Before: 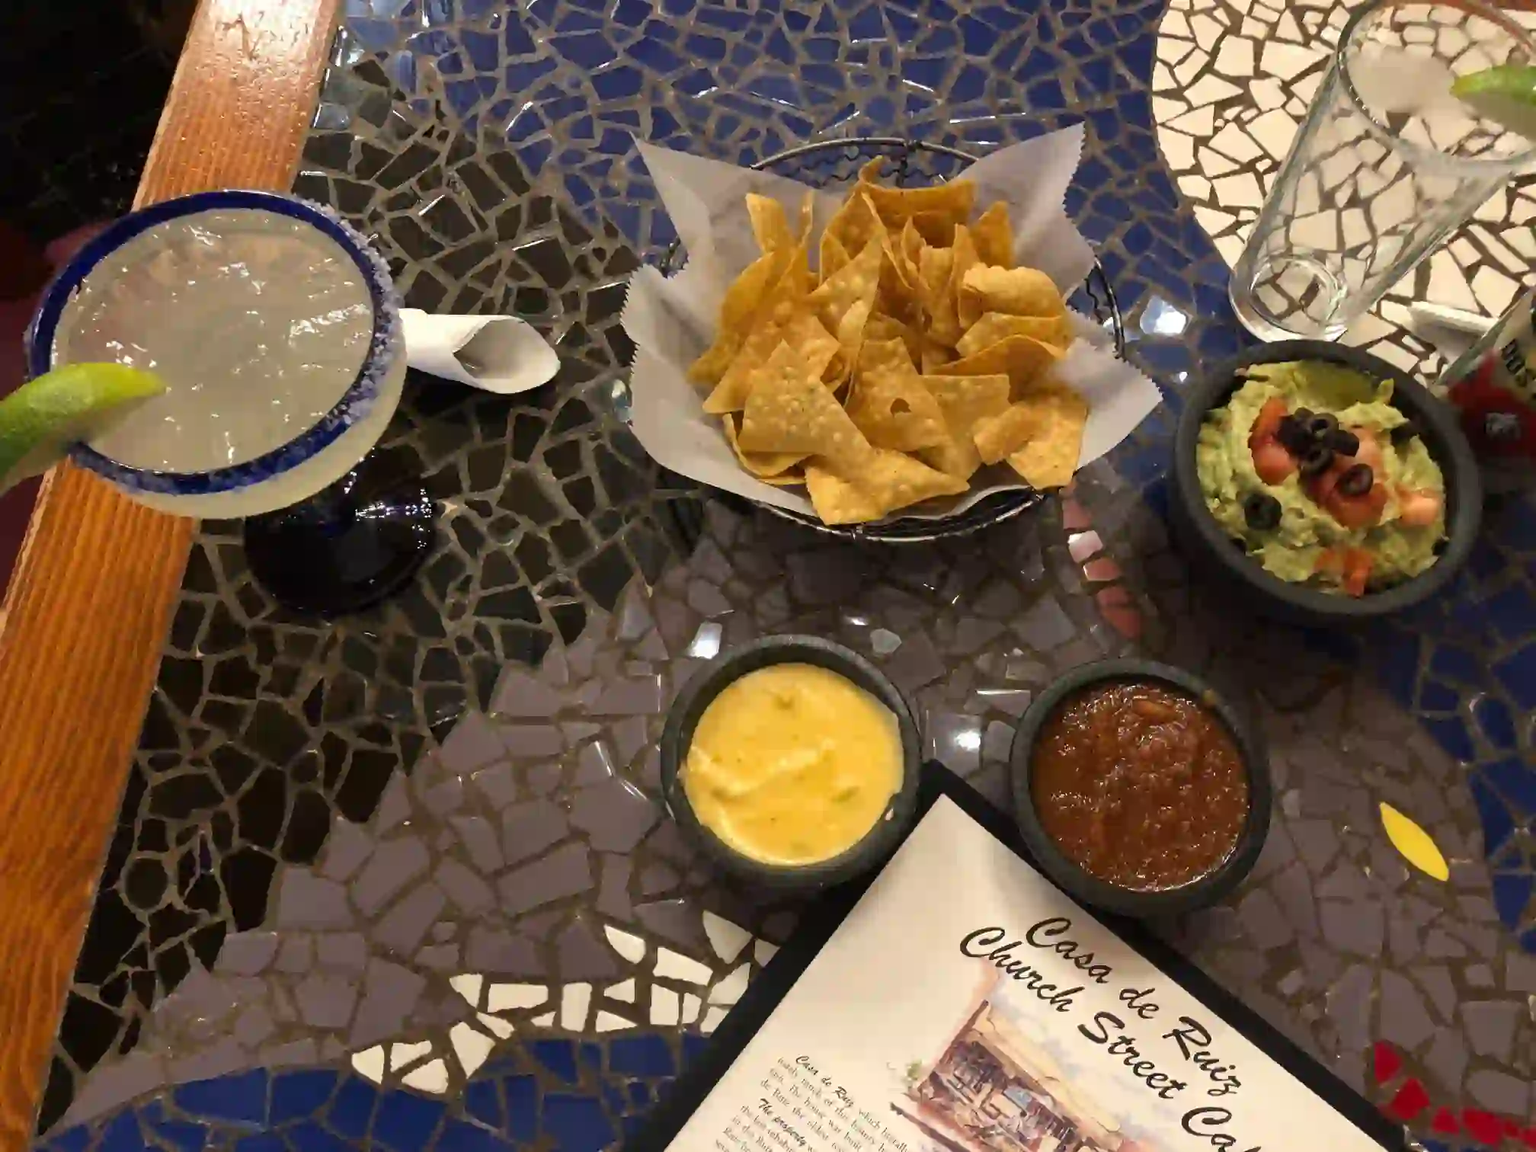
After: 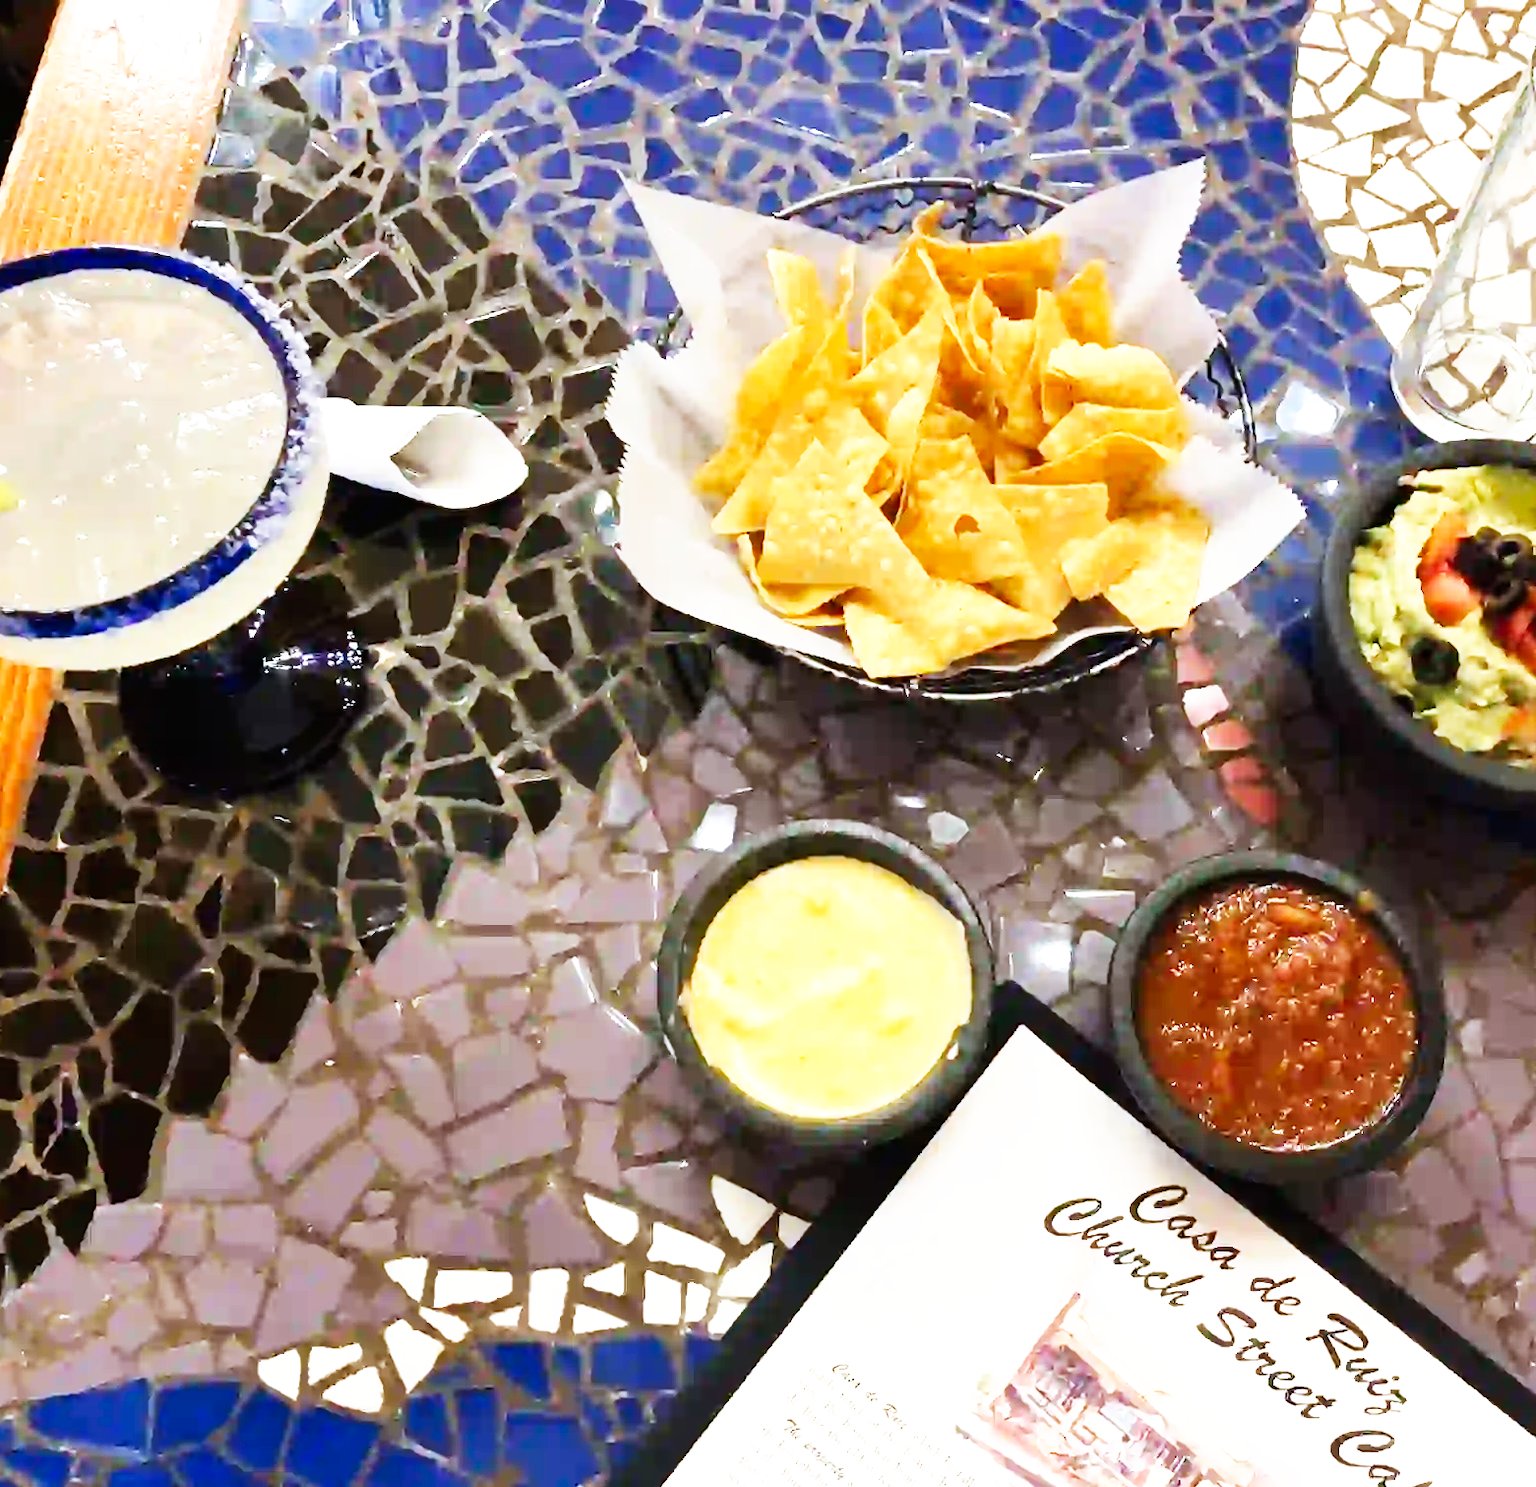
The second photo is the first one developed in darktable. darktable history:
color calibration: x 0.37, y 0.382, temperature 4313.32 K
white balance: emerald 1
exposure: exposure 0.6 EV, compensate highlight preservation false
base curve: curves: ch0 [(0, 0) (0.007, 0.004) (0.027, 0.03) (0.046, 0.07) (0.207, 0.54) (0.442, 0.872) (0.673, 0.972) (1, 1)], preserve colors none
crop: left 9.88%, right 12.664%
